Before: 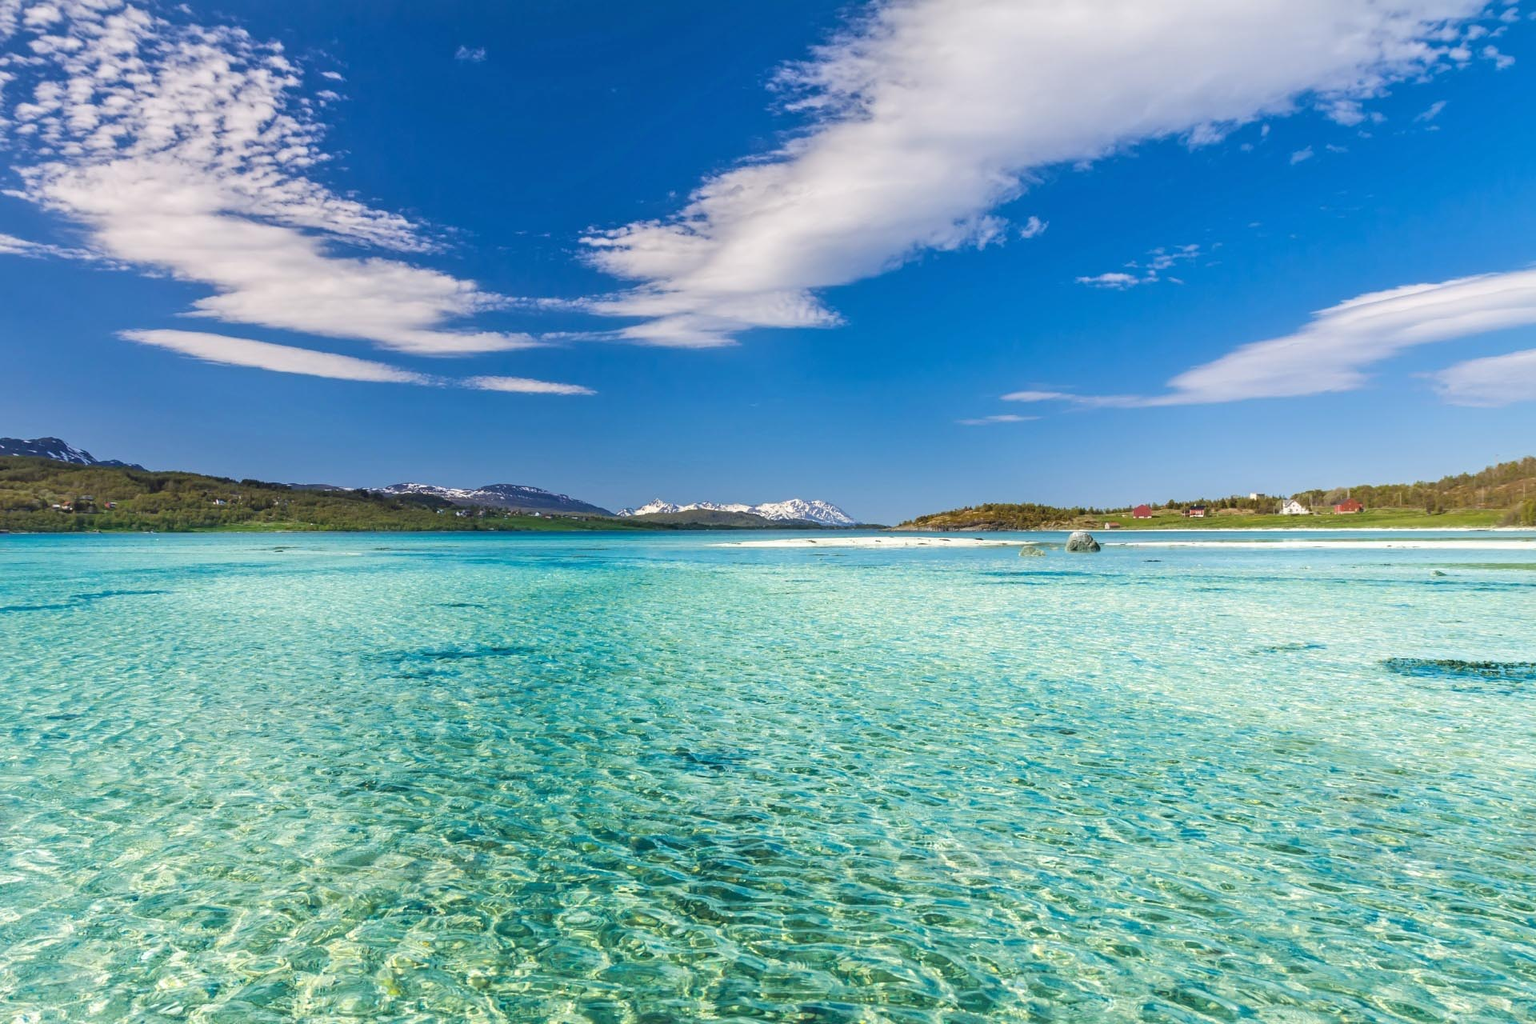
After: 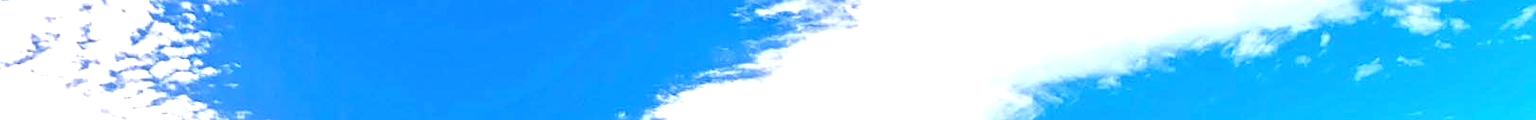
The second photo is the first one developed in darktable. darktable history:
rgb levels: preserve colors max RGB
crop and rotate: left 9.644%, top 9.491%, right 6.021%, bottom 80.509%
exposure: black level correction 0, exposure 1.6 EV, compensate exposure bias true, compensate highlight preservation false
sharpen: on, module defaults
